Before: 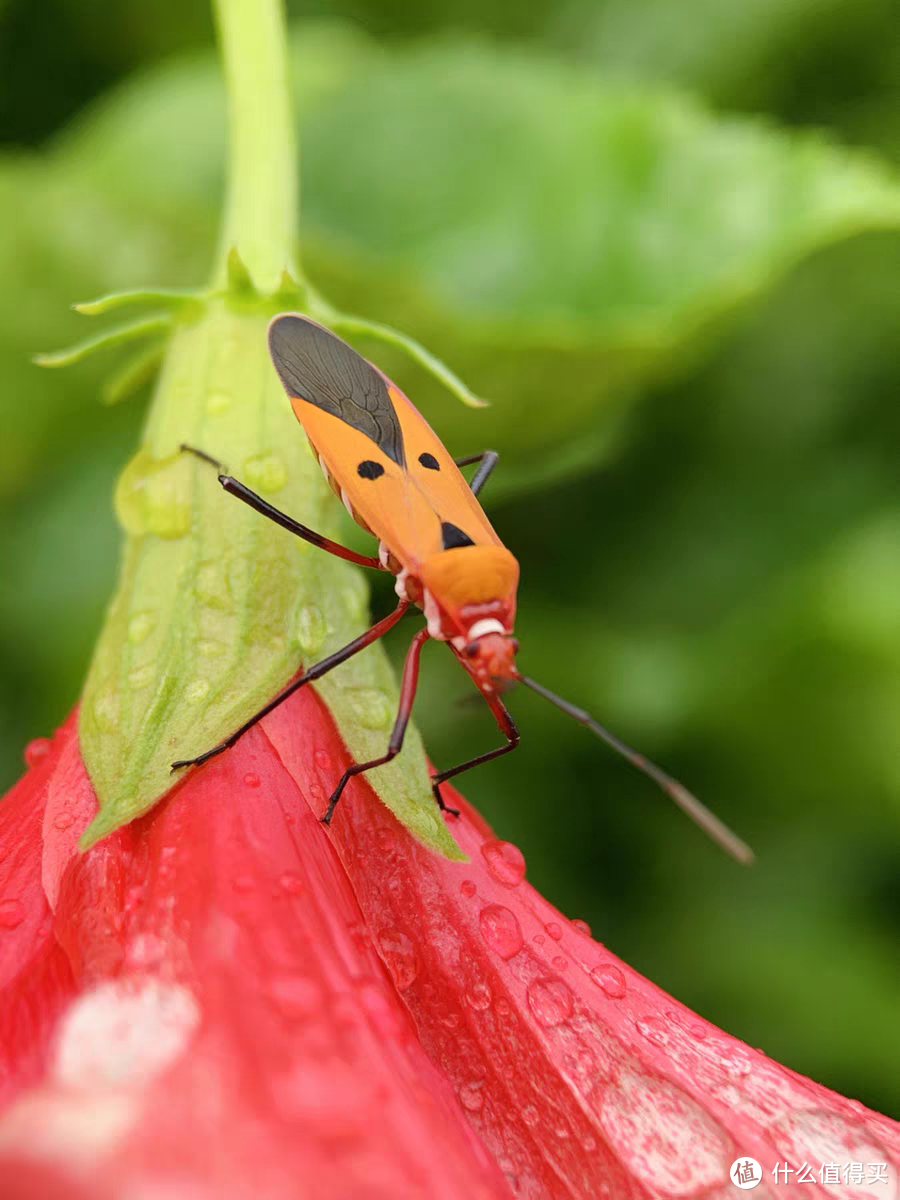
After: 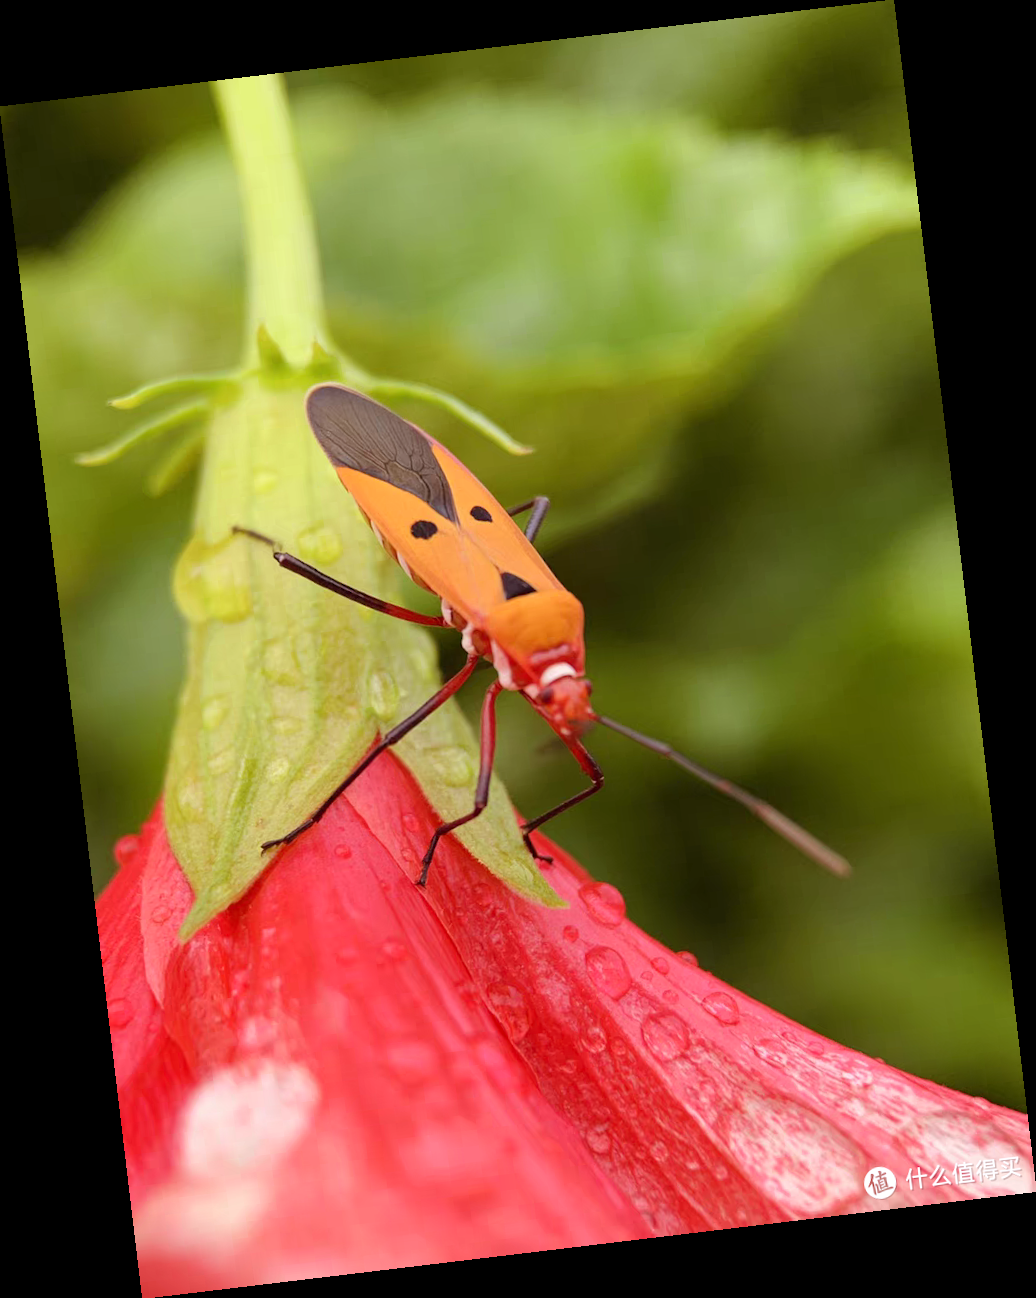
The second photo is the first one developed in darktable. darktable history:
rgb levels: mode RGB, independent channels, levels [[0, 0.474, 1], [0, 0.5, 1], [0, 0.5, 1]]
white balance: red 1.004, blue 1.024
rotate and perspective: rotation -6.83°, automatic cropping off
